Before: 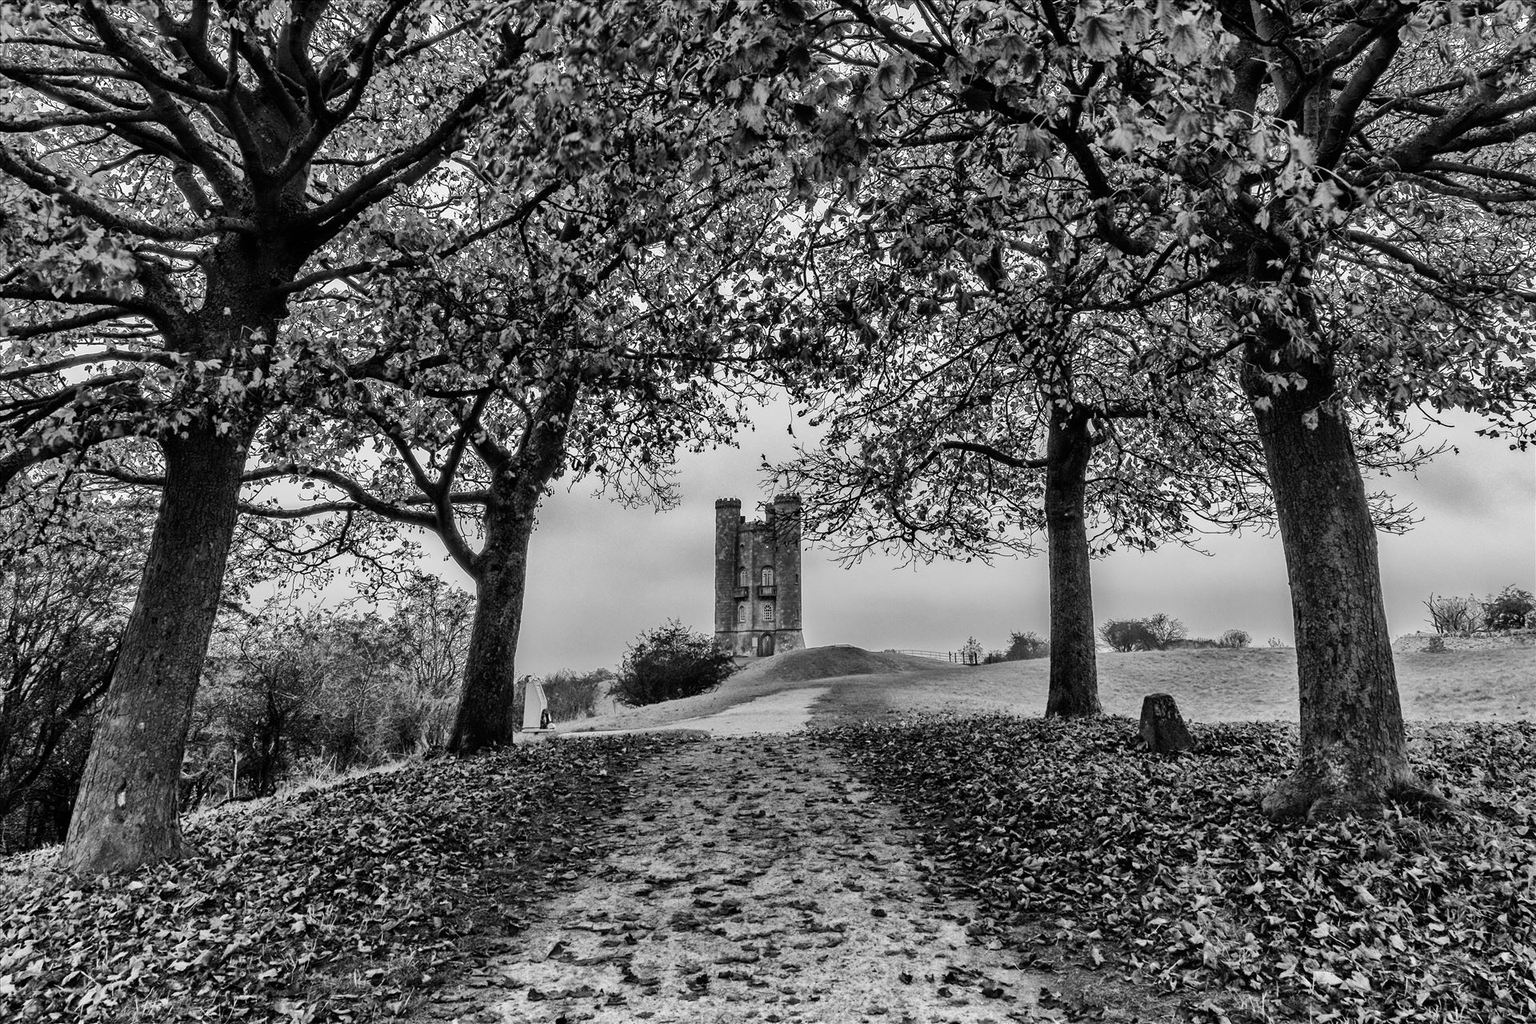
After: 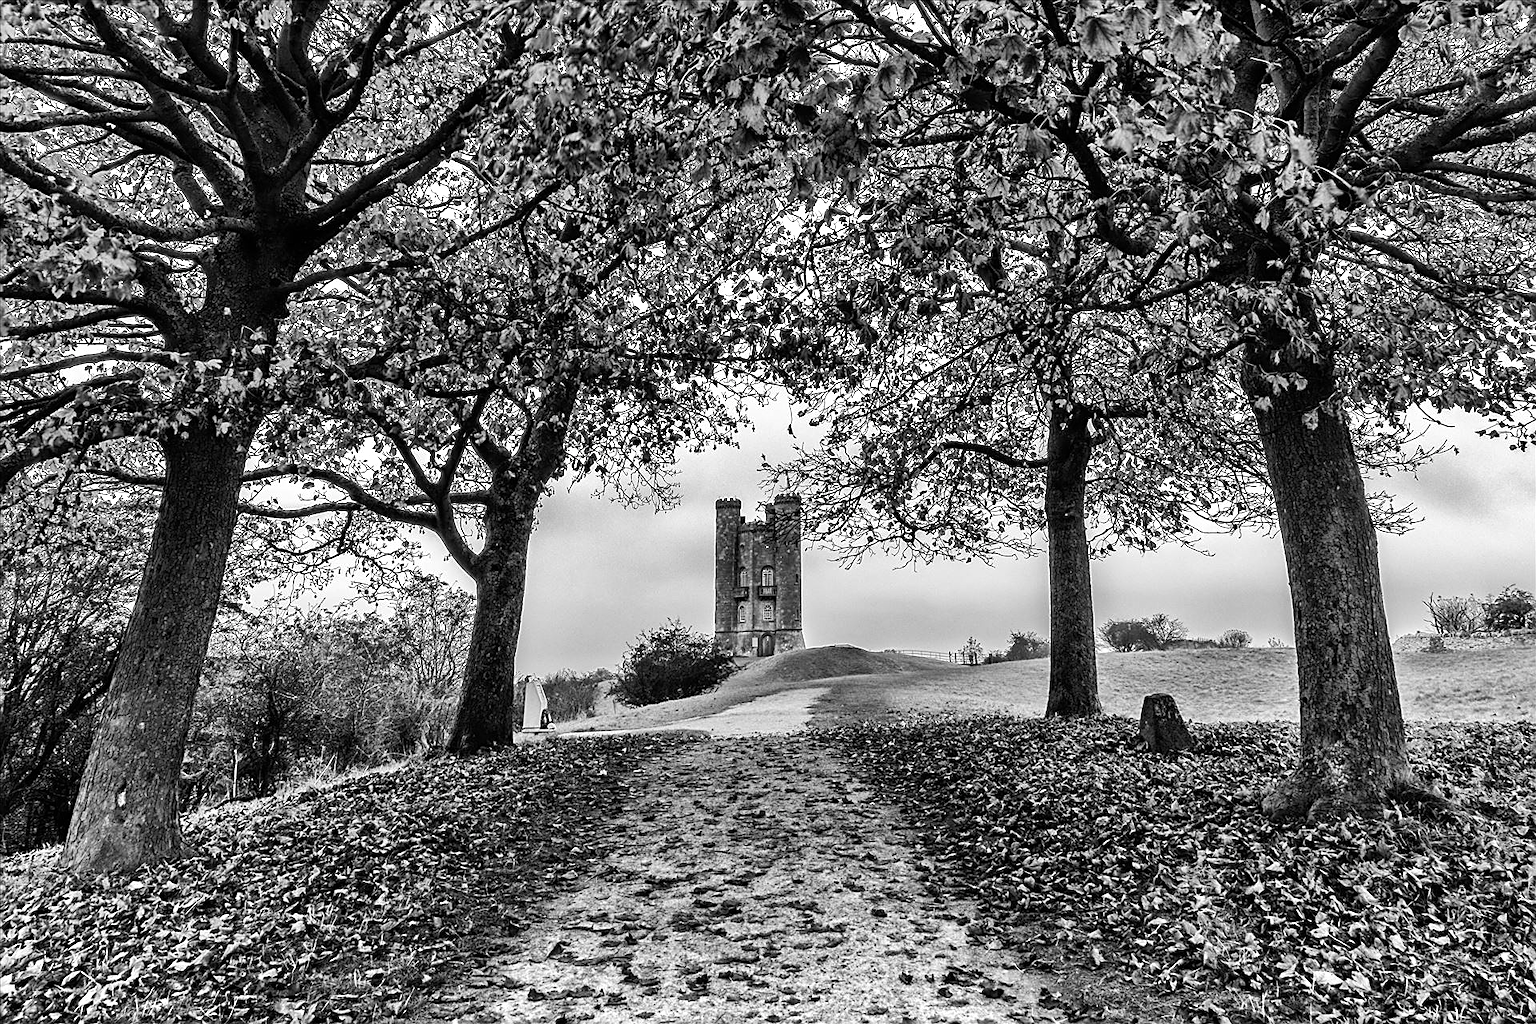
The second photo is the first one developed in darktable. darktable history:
color balance rgb: perceptual saturation grading › global saturation 25%, perceptual saturation grading › highlights -50%, perceptual saturation grading › shadows 30%, perceptual brilliance grading › global brilliance 12%, global vibrance 20%
sharpen: on, module defaults
